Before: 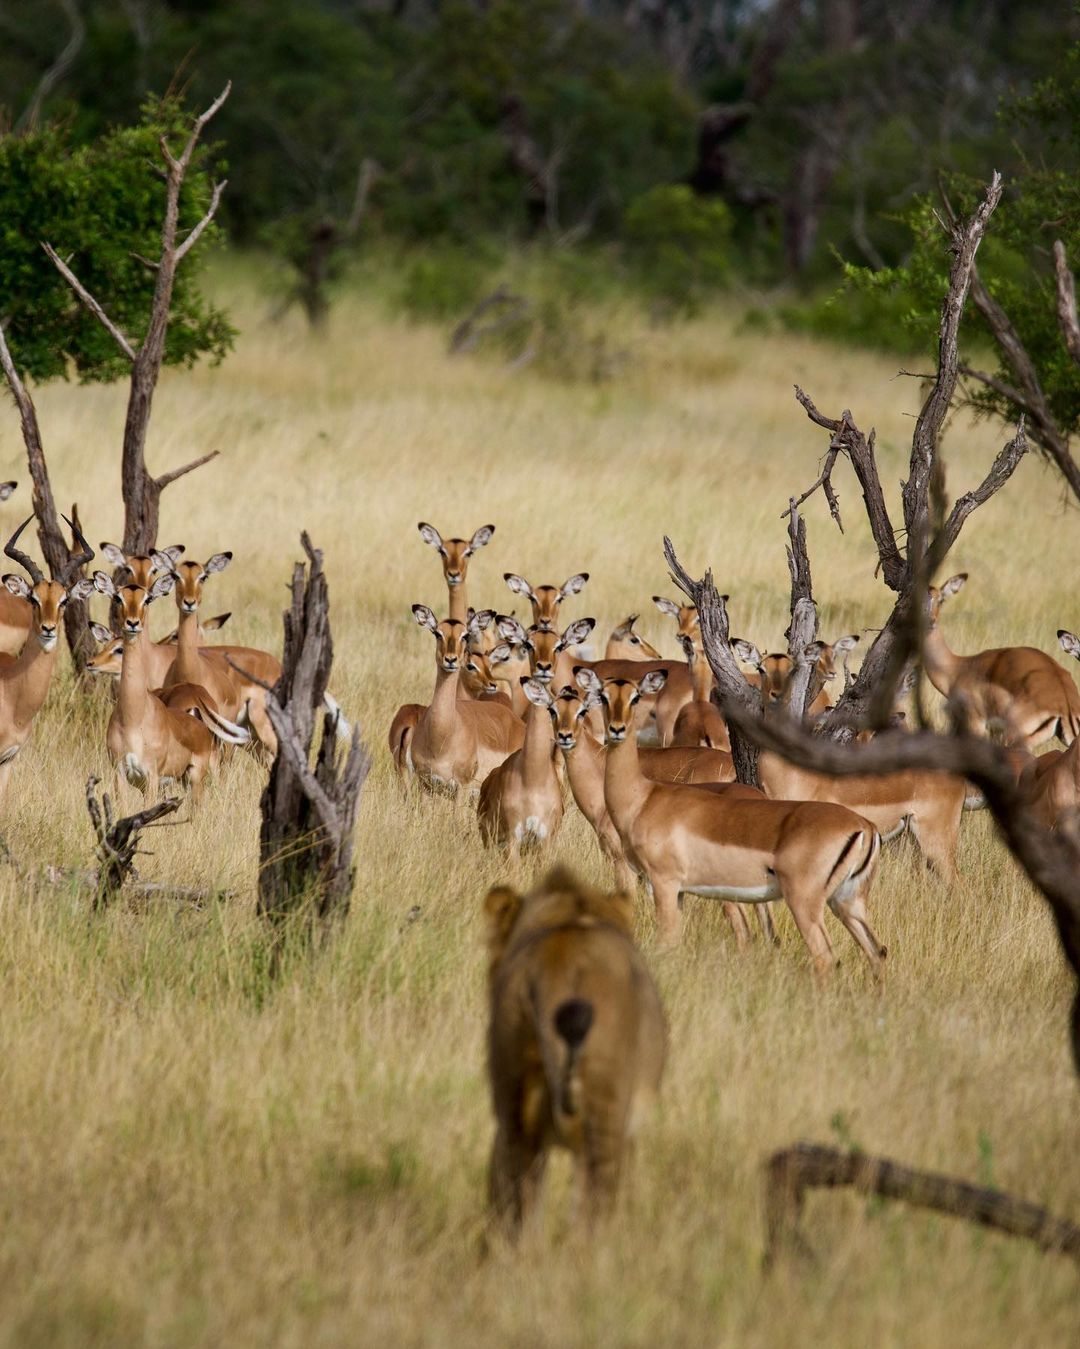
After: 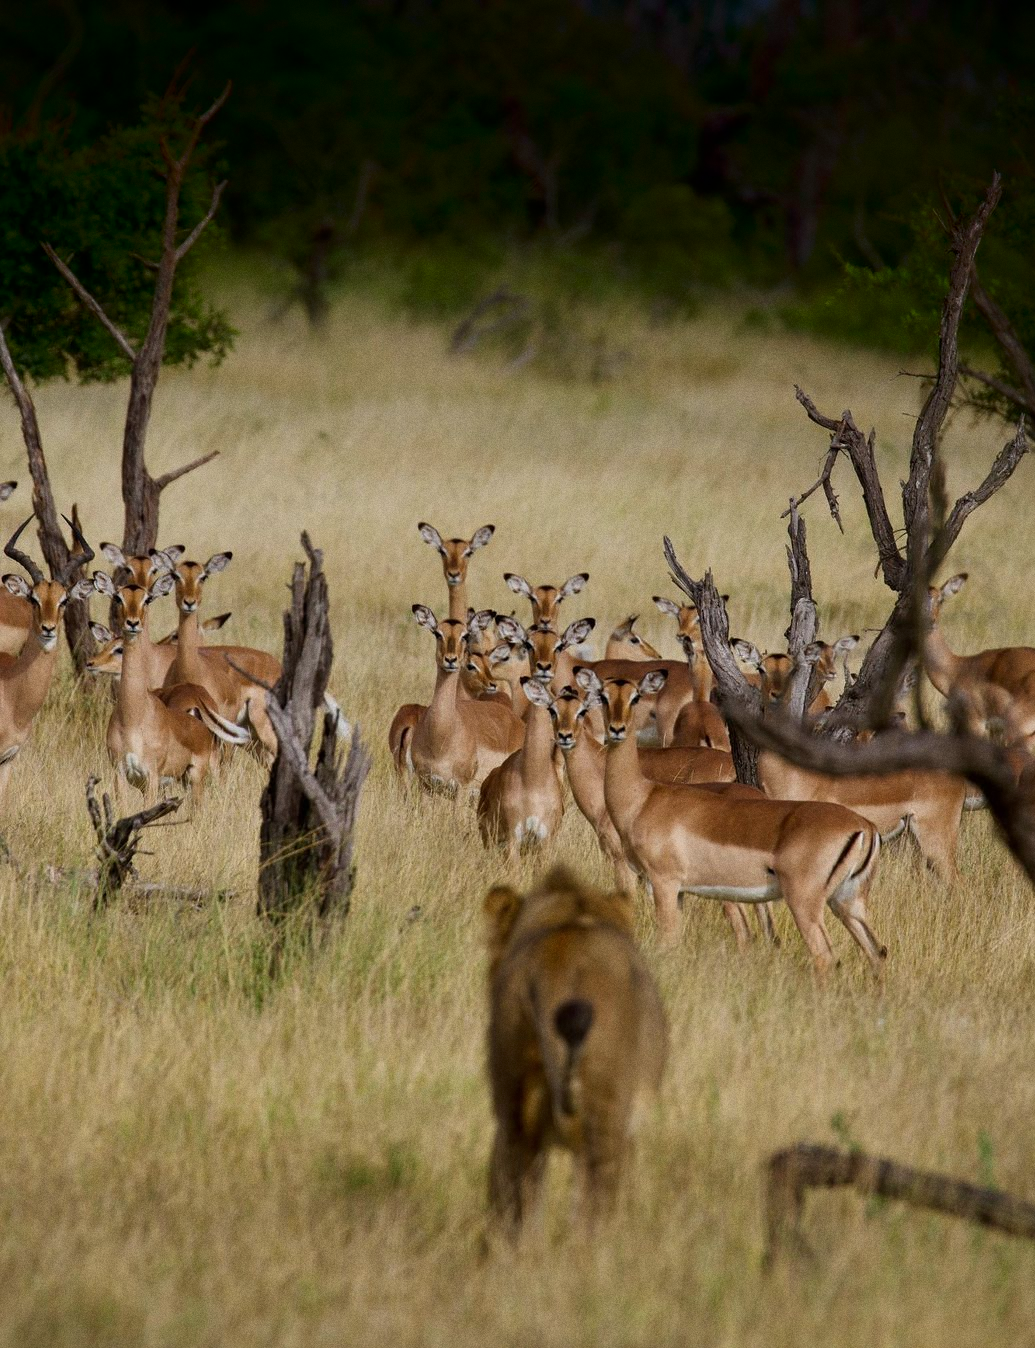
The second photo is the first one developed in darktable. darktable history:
graduated density: on, module defaults
exposure: compensate highlight preservation false
grain: coarseness 0.47 ISO
shadows and highlights: shadows -70, highlights 35, soften with gaussian
crop: right 4.126%, bottom 0.031%
base curve: curves: ch0 [(0, 0) (0.303, 0.277) (1, 1)]
